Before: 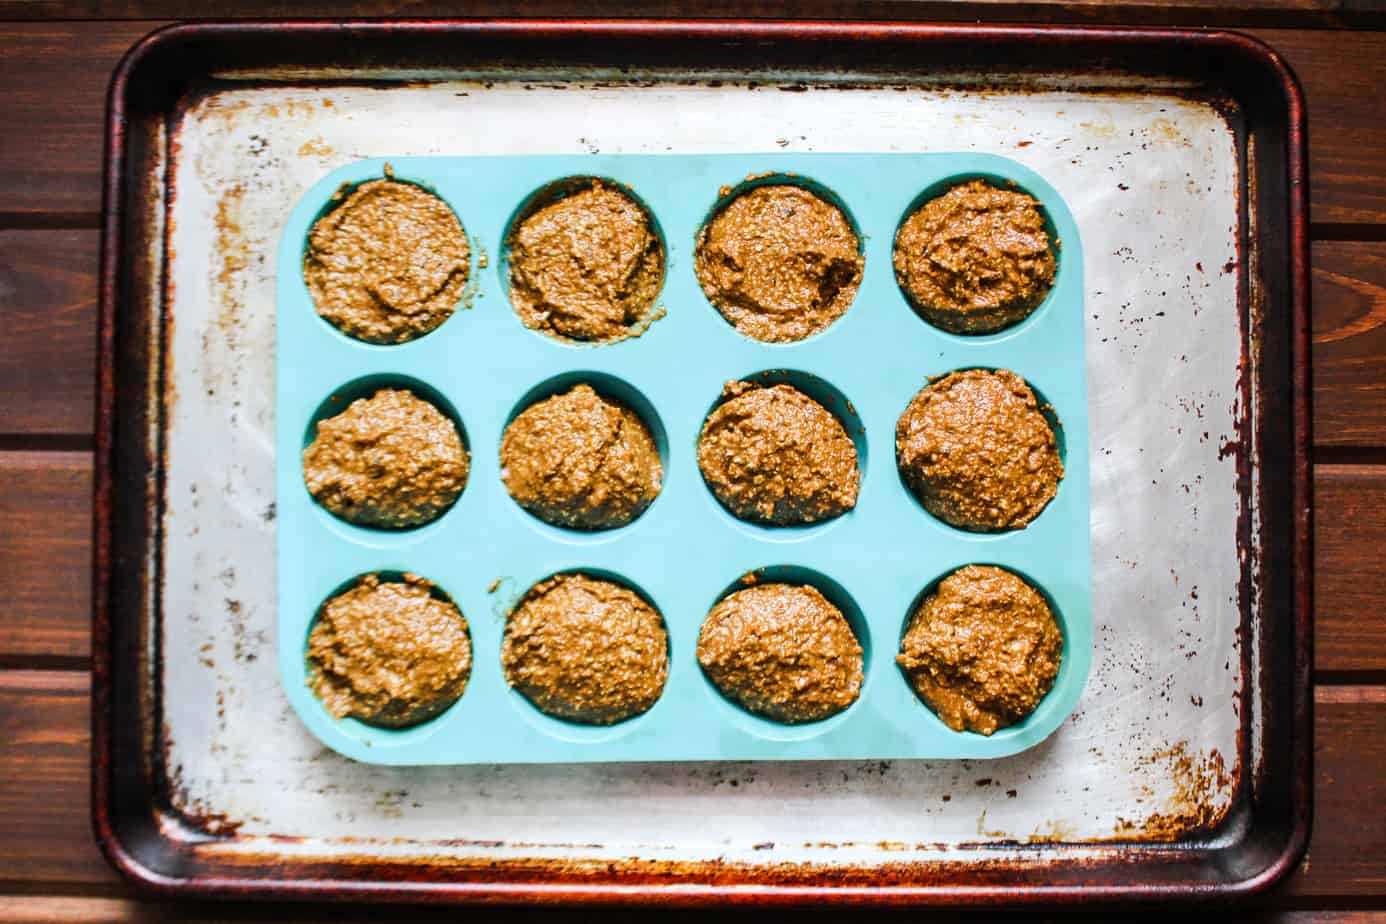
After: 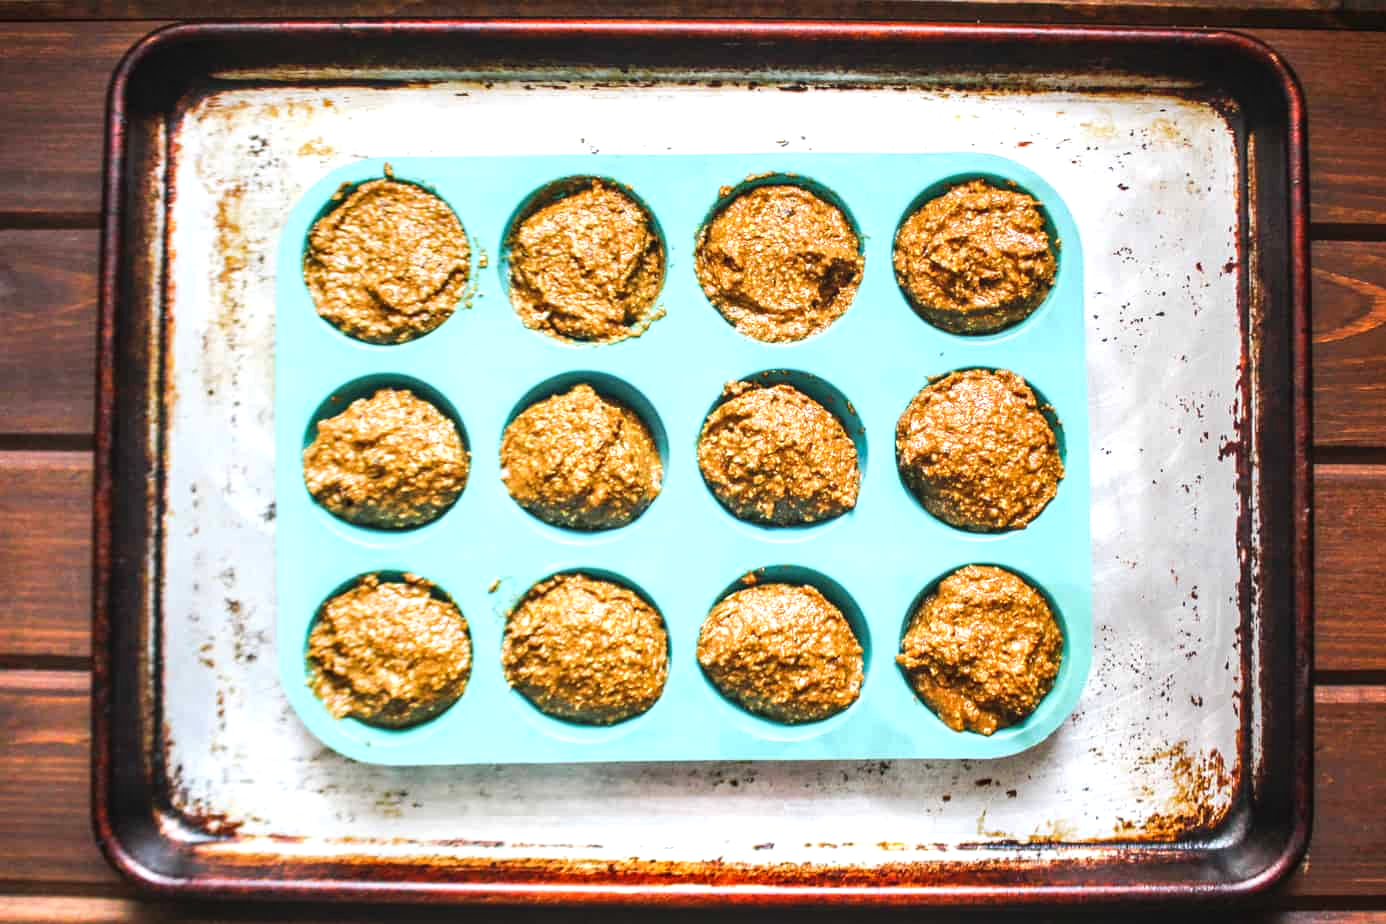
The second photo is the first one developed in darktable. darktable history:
exposure: black level correction 0, exposure 0.6 EV, compensate exposure bias true, compensate highlight preservation false
local contrast: detail 110%
